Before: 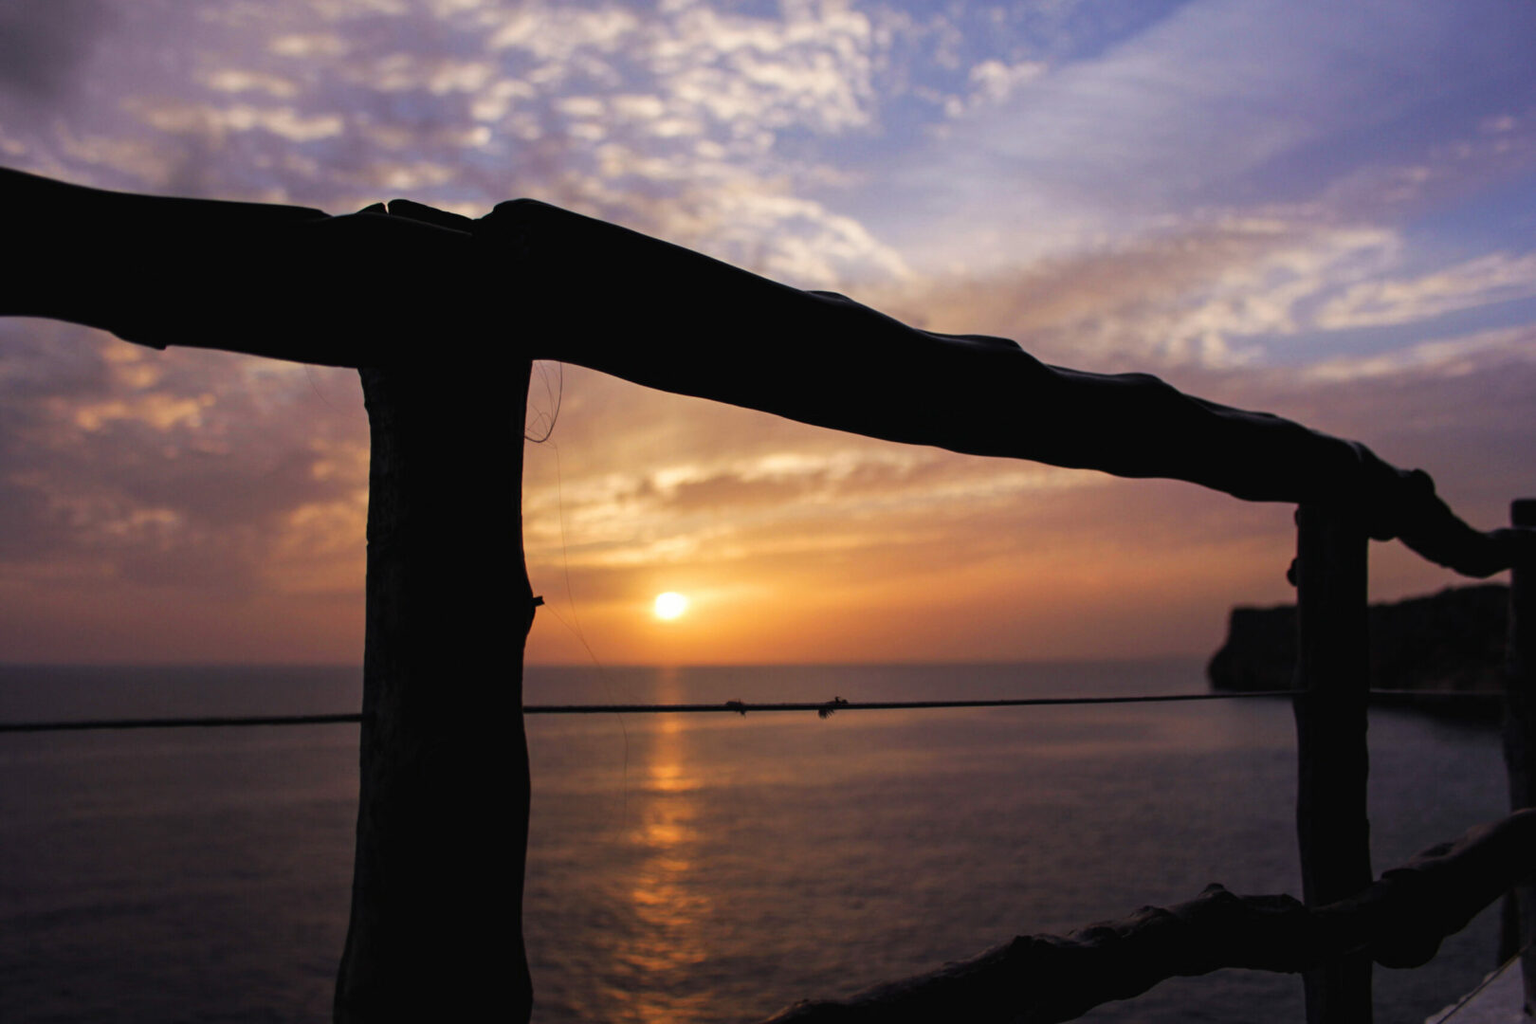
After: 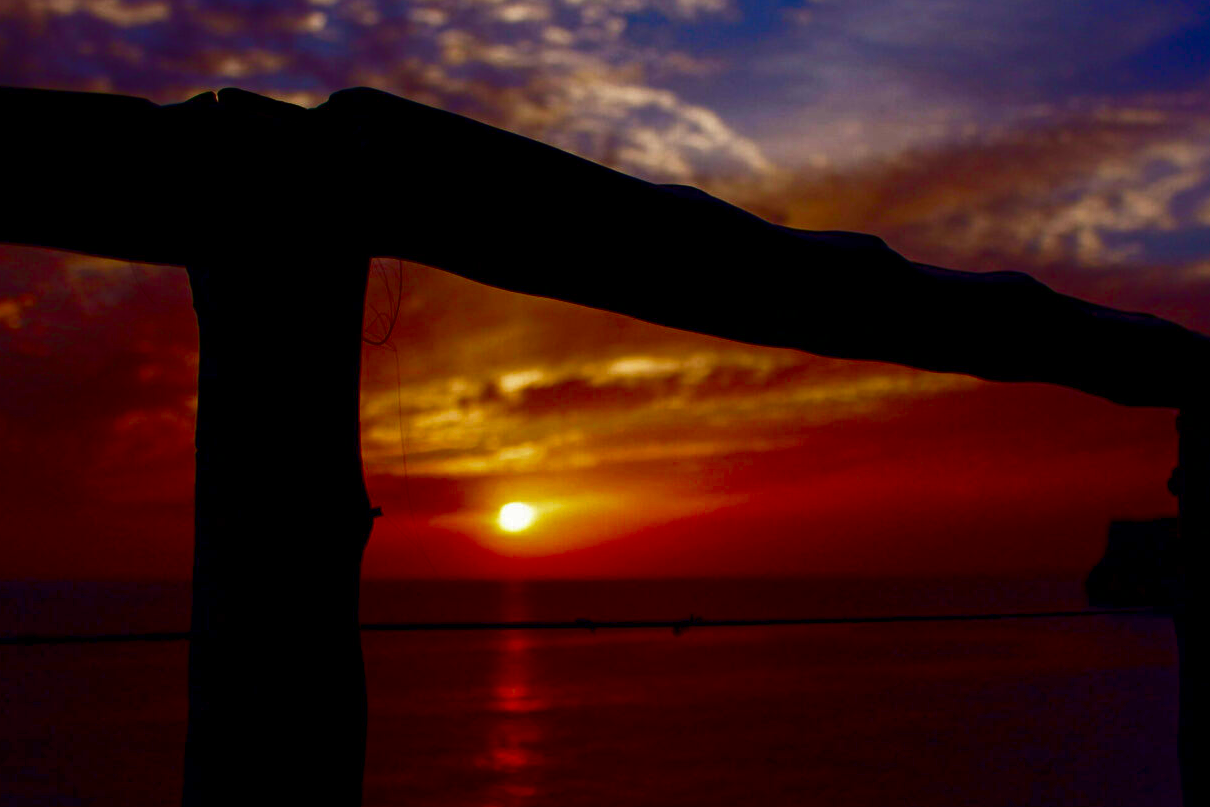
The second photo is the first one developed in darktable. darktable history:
crop and rotate: left 11.831%, top 11.346%, right 13.429%, bottom 13.899%
contrast brightness saturation: brightness -1, saturation 1
